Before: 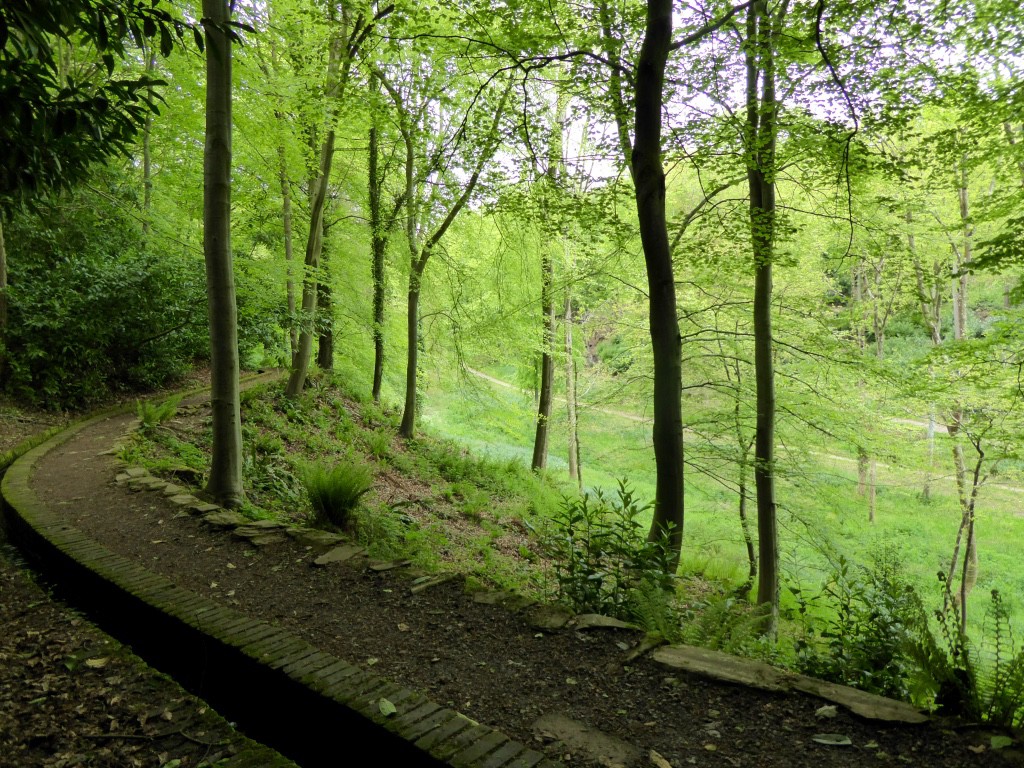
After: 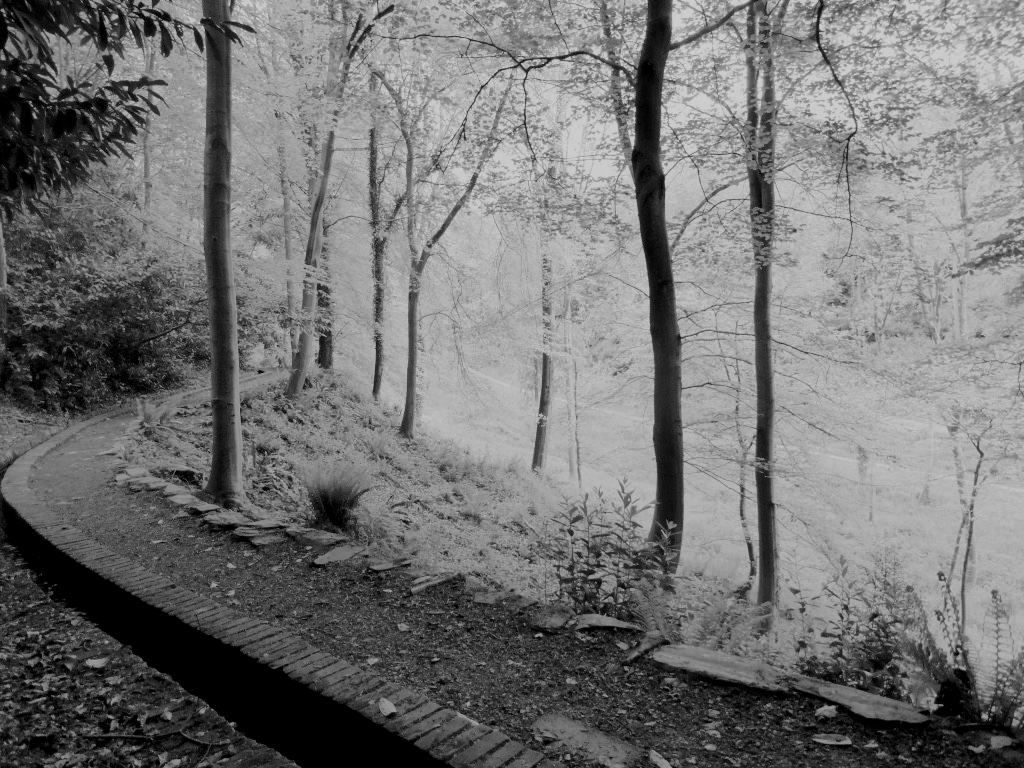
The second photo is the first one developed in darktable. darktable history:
exposure: black level correction 0, exposure 1.675 EV, compensate exposure bias true, compensate highlight preservation false
monochrome: a 14.95, b -89.96
filmic rgb: white relative exposure 8 EV, threshold 3 EV, structure ↔ texture 100%, target black luminance 0%, hardness 2.44, latitude 76.53%, contrast 0.562, shadows ↔ highlights balance 0%, preserve chrominance no, color science v4 (2020), iterations of high-quality reconstruction 10, type of noise poissonian, enable highlight reconstruction true
tone equalizer: -8 EV -0.75 EV, -7 EV -0.7 EV, -6 EV -0.6 EV, -5 EV -0.4 EV, -3 EV 0.4 EV, -2 EV 0.6 EV, -1 EV 0.7 EV, +0 EV 0.75 EV, edges refinement/feathering 500, mask exposure compensation -1.57 EV, preserve details no
contrast brightness saturation: contrast 0.07, brightness -0.14, saturation 0.11
